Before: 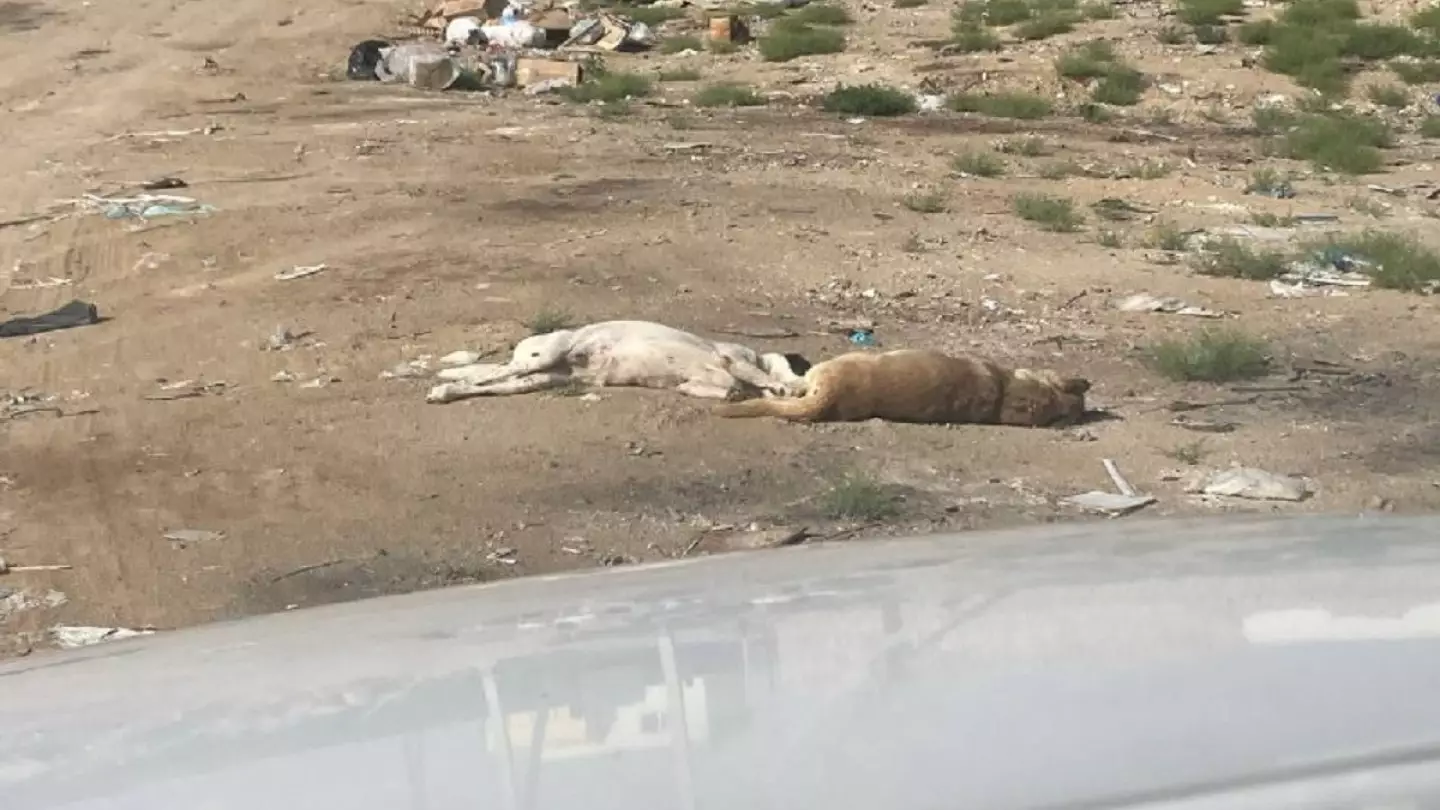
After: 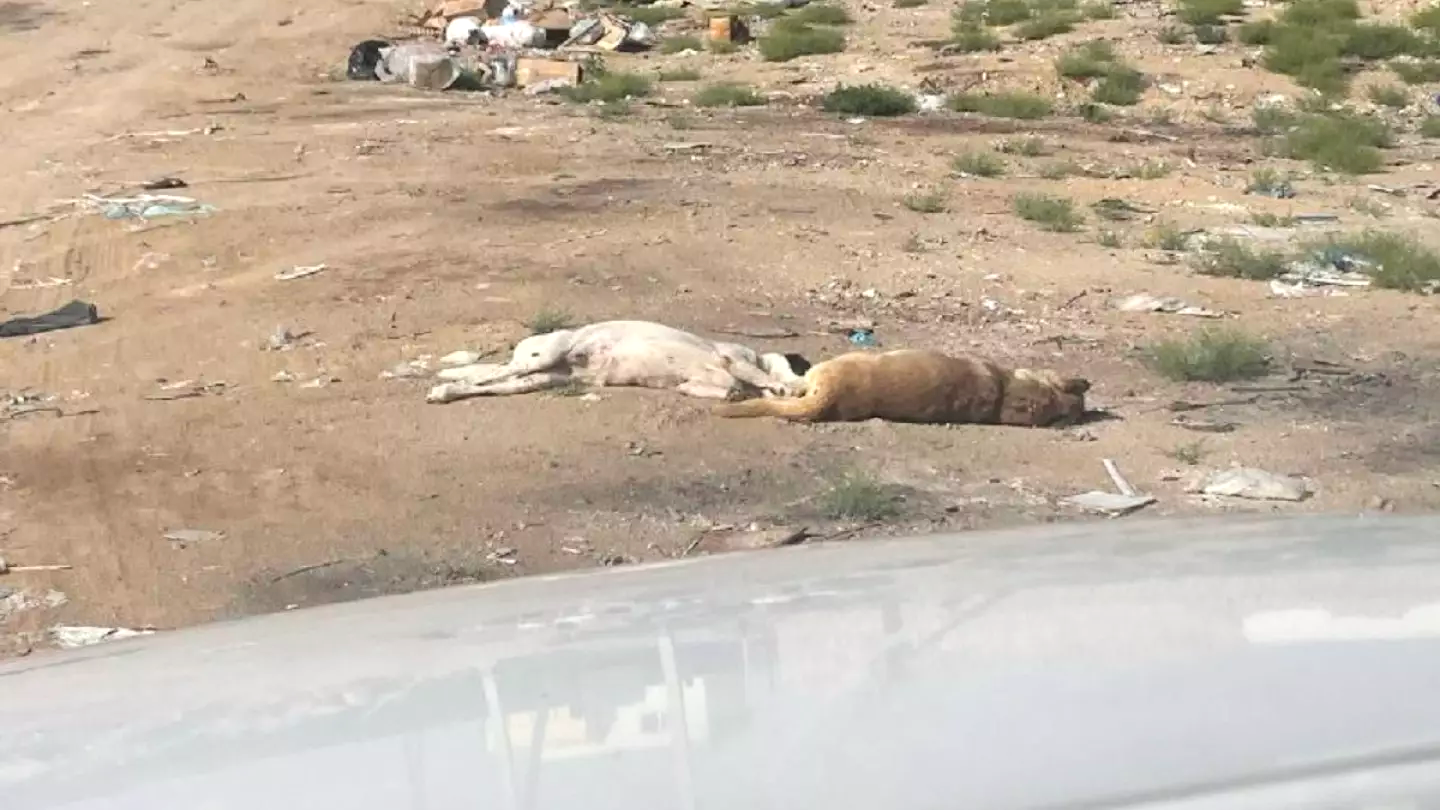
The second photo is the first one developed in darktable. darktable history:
exposure: exposure 0.2 EV, compensate highlight preservation false
tone curve: curves: ch0 [(0, 0.003) (0.117, 0.101) (0.257, 0.246) (0.408, 0.432) (0.611, 0.653) (0.824, 0.846) (1, 1)]; ch1 [(0, 0) (0.227, 0.197) (0.405, 0.421) (0.501, 0.501) (0.522, 0.53) (0.563, 0.572) (0.589, 0.611) (0.699, 0.709) (0.976, 0.992)]; ch2 [(0, 0) (0.208, 0.176) (0.377, 0.38) (0.5, 0.5) (0.537, 0.534) (0.571, 0.576) (0.681, 0.746) (1, 1)], color space Lab, independent channels, preserve colors none
